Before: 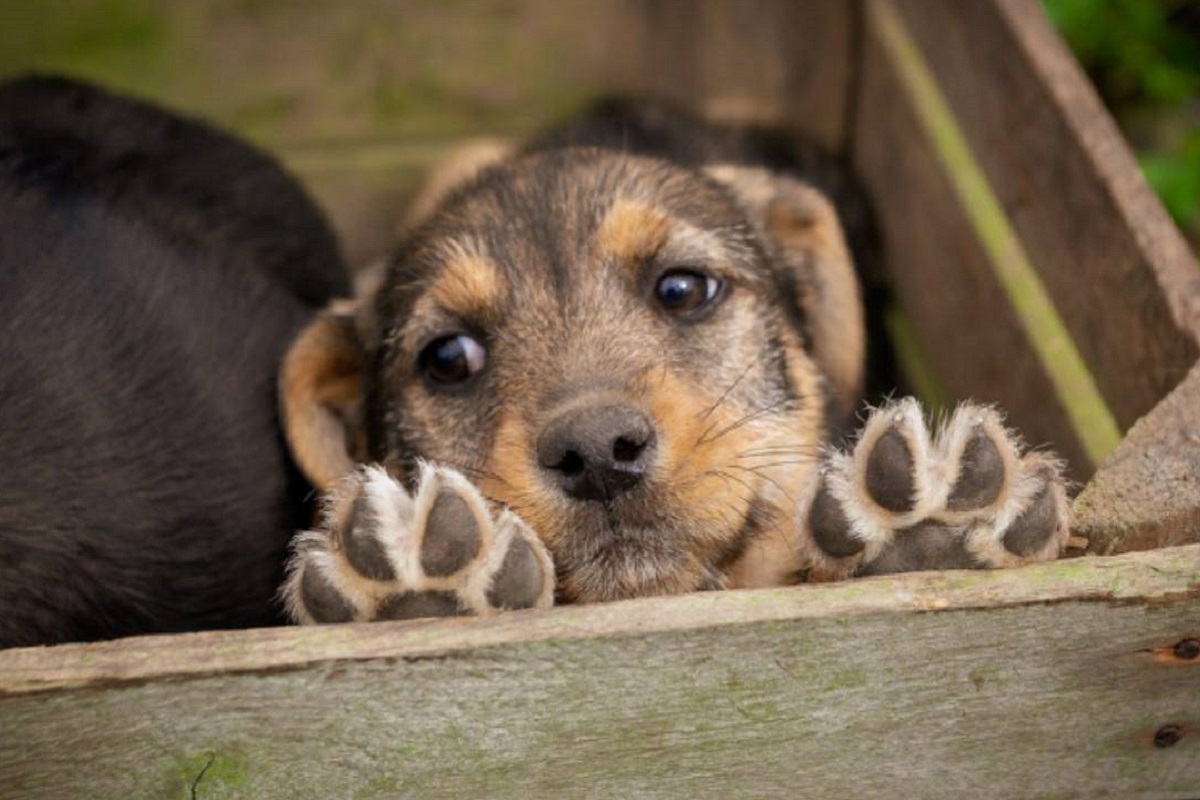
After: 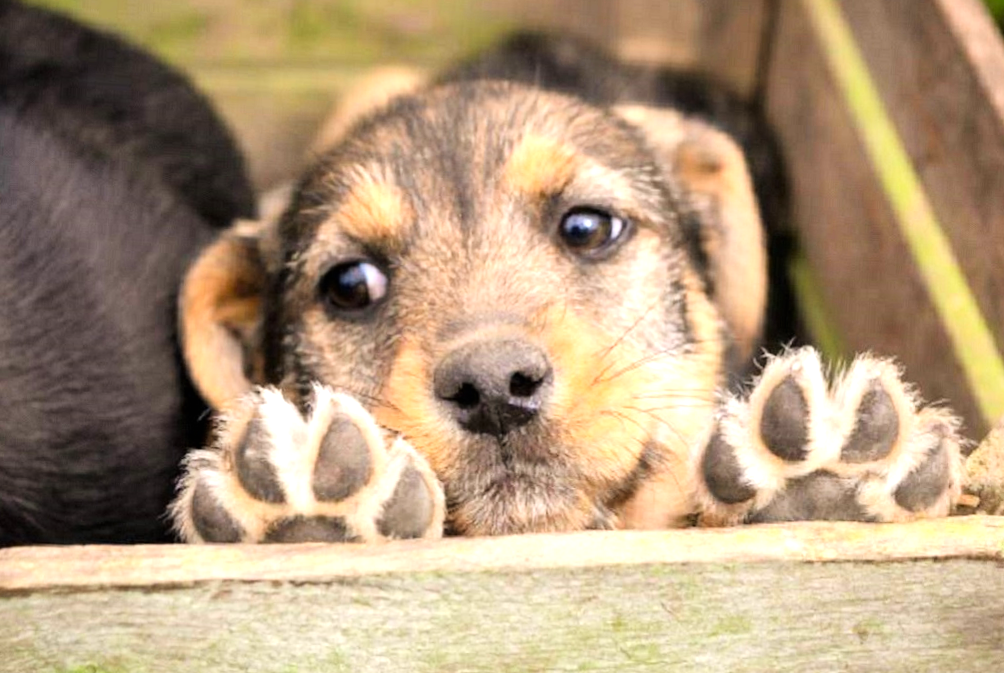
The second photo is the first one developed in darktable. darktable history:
tone curve: curves: ch0 [(0, 0) (0.004, 0.001) (0.133, 0.112) (0.325, 0.362) (0.832, 0.893) (1, 1)], color space Lab, linked channels, preserve colors none
crop and rotate: angle -2.92°, left 5.311%, top 5.17%, right 4.71%, bottom 4.365%
exposure: black level correction 0, exposure 1.096 EV, compensate highlight preservation false
